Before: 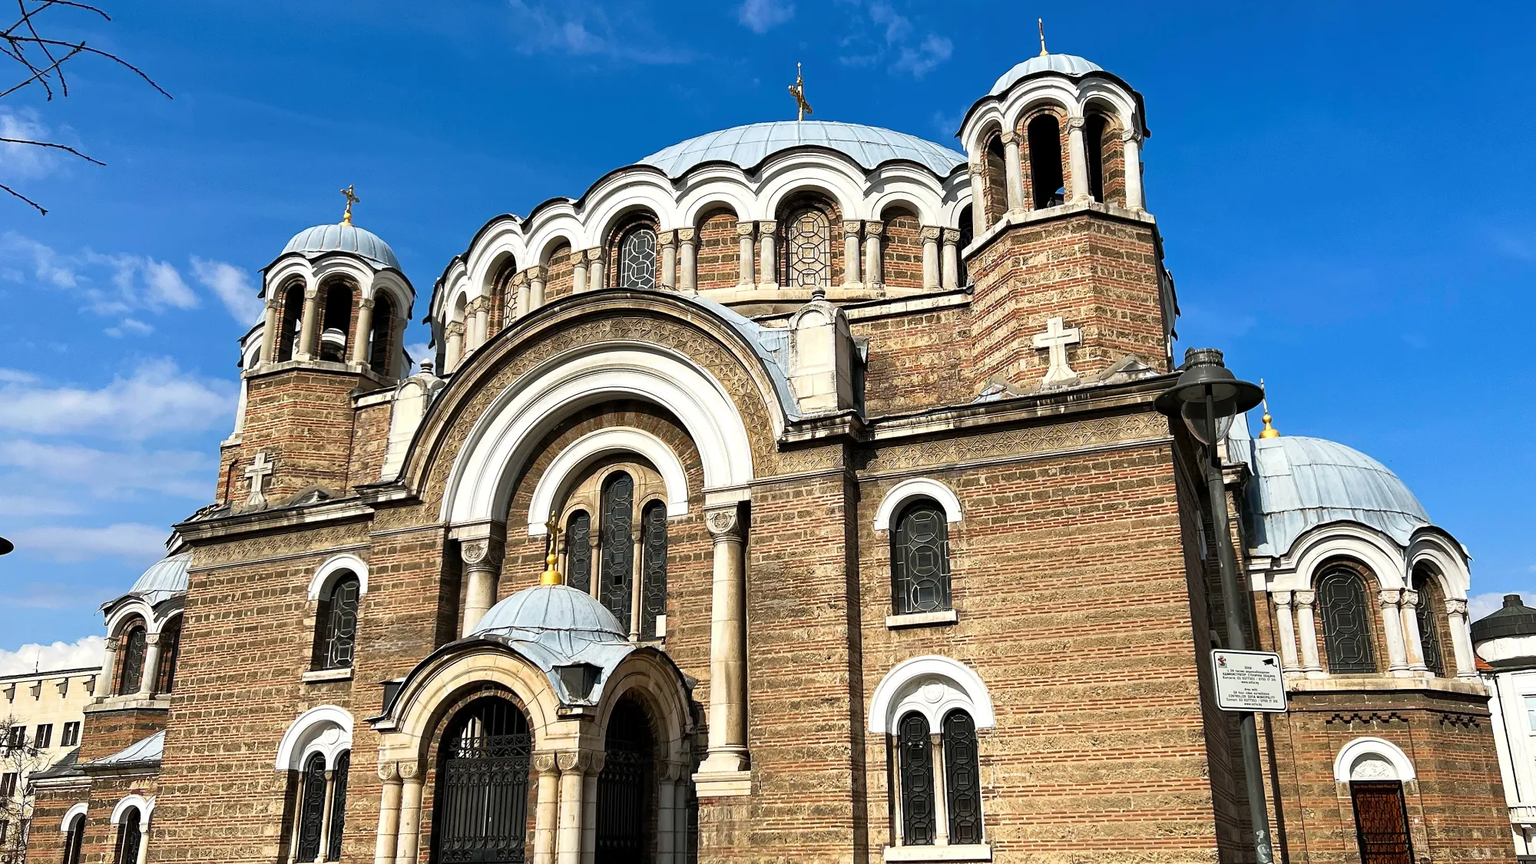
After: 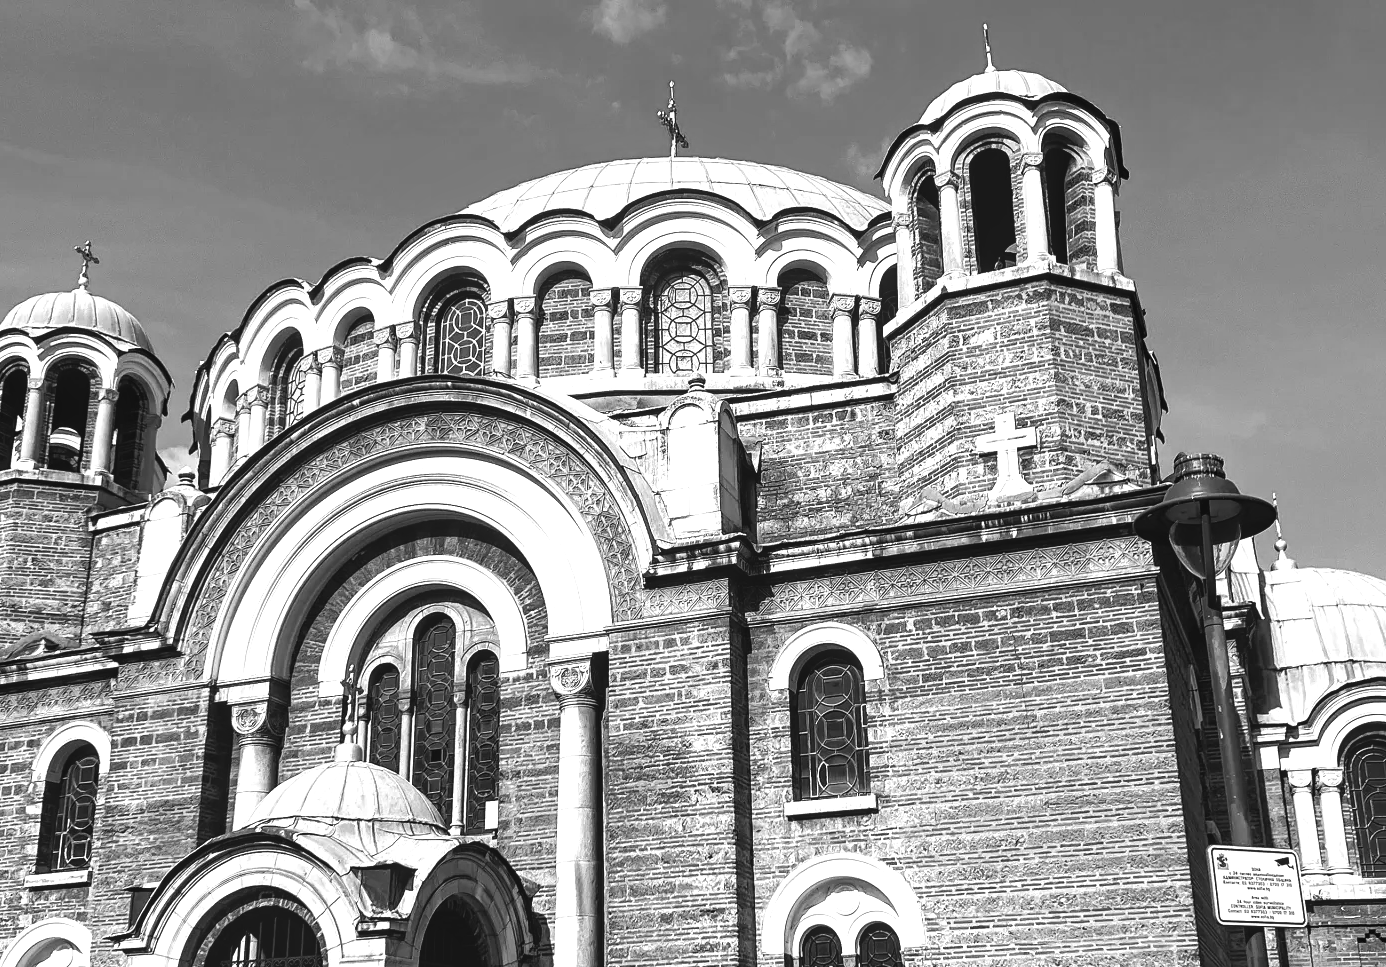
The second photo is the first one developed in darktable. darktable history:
local contrast: detail 110%
crop: left 18.479%, right 12.2%, bottom 13.971%
monochrome: on, module defaults
tone equalizer: -8 EV -0.75 EV, -7 EV -0.7 EV, -6 EV -0.6 EV, -5 EV -0.4 EV, -3 EV 0.4 EV, -2 EV 0.6 EV, -1 EV 0.7 EV, +0 EV 0.75 EV, edges refinement/feathering 500, mask exposure compensation -1.57 EV, preserve details no
